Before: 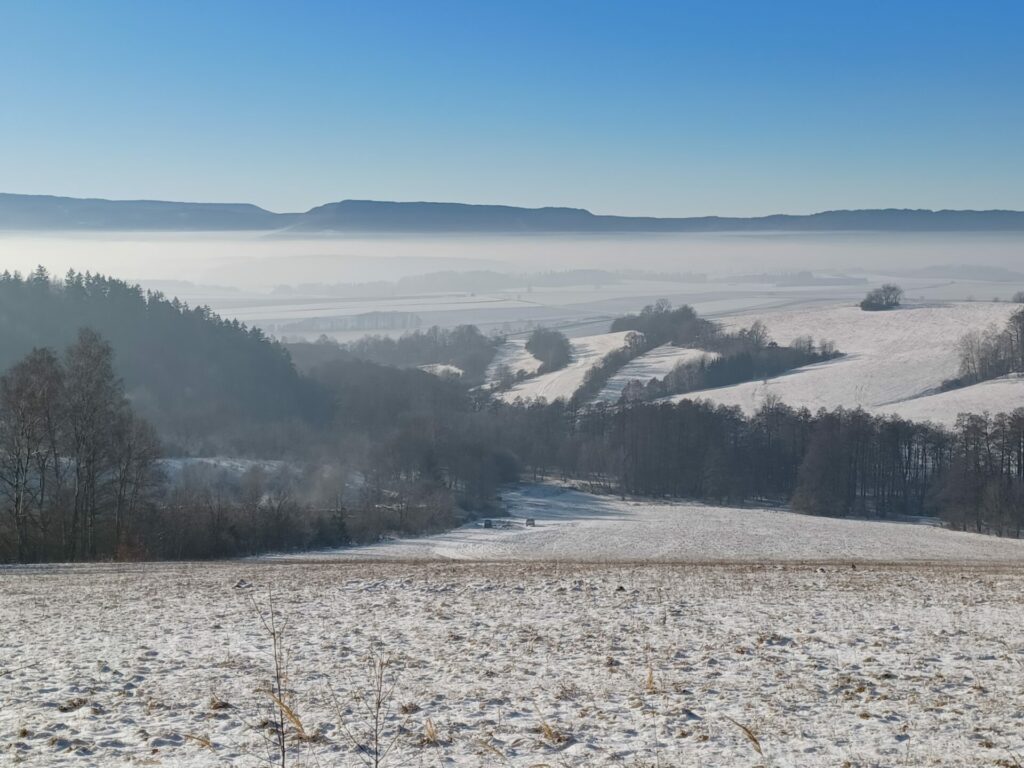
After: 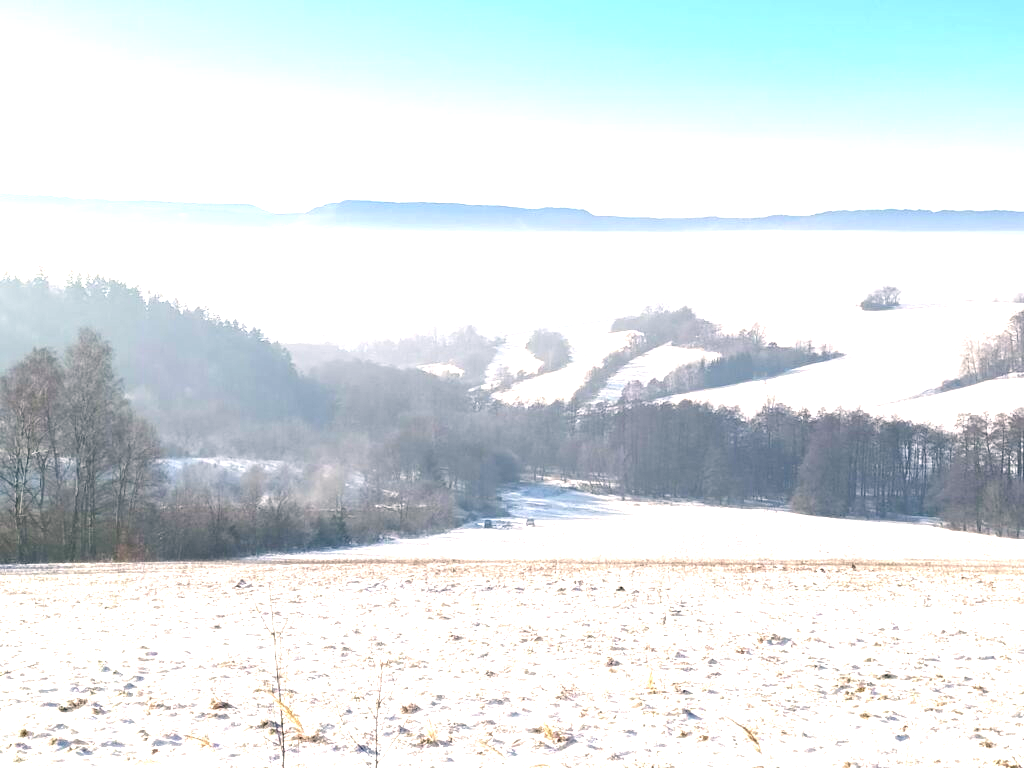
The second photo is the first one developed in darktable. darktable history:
exposure: exposure 2 EV, compensate highlight preservation false
color correction: highlights a* 5.38, highlights b* 5.3, shadows a* -4.26, shadows b* -5.11
